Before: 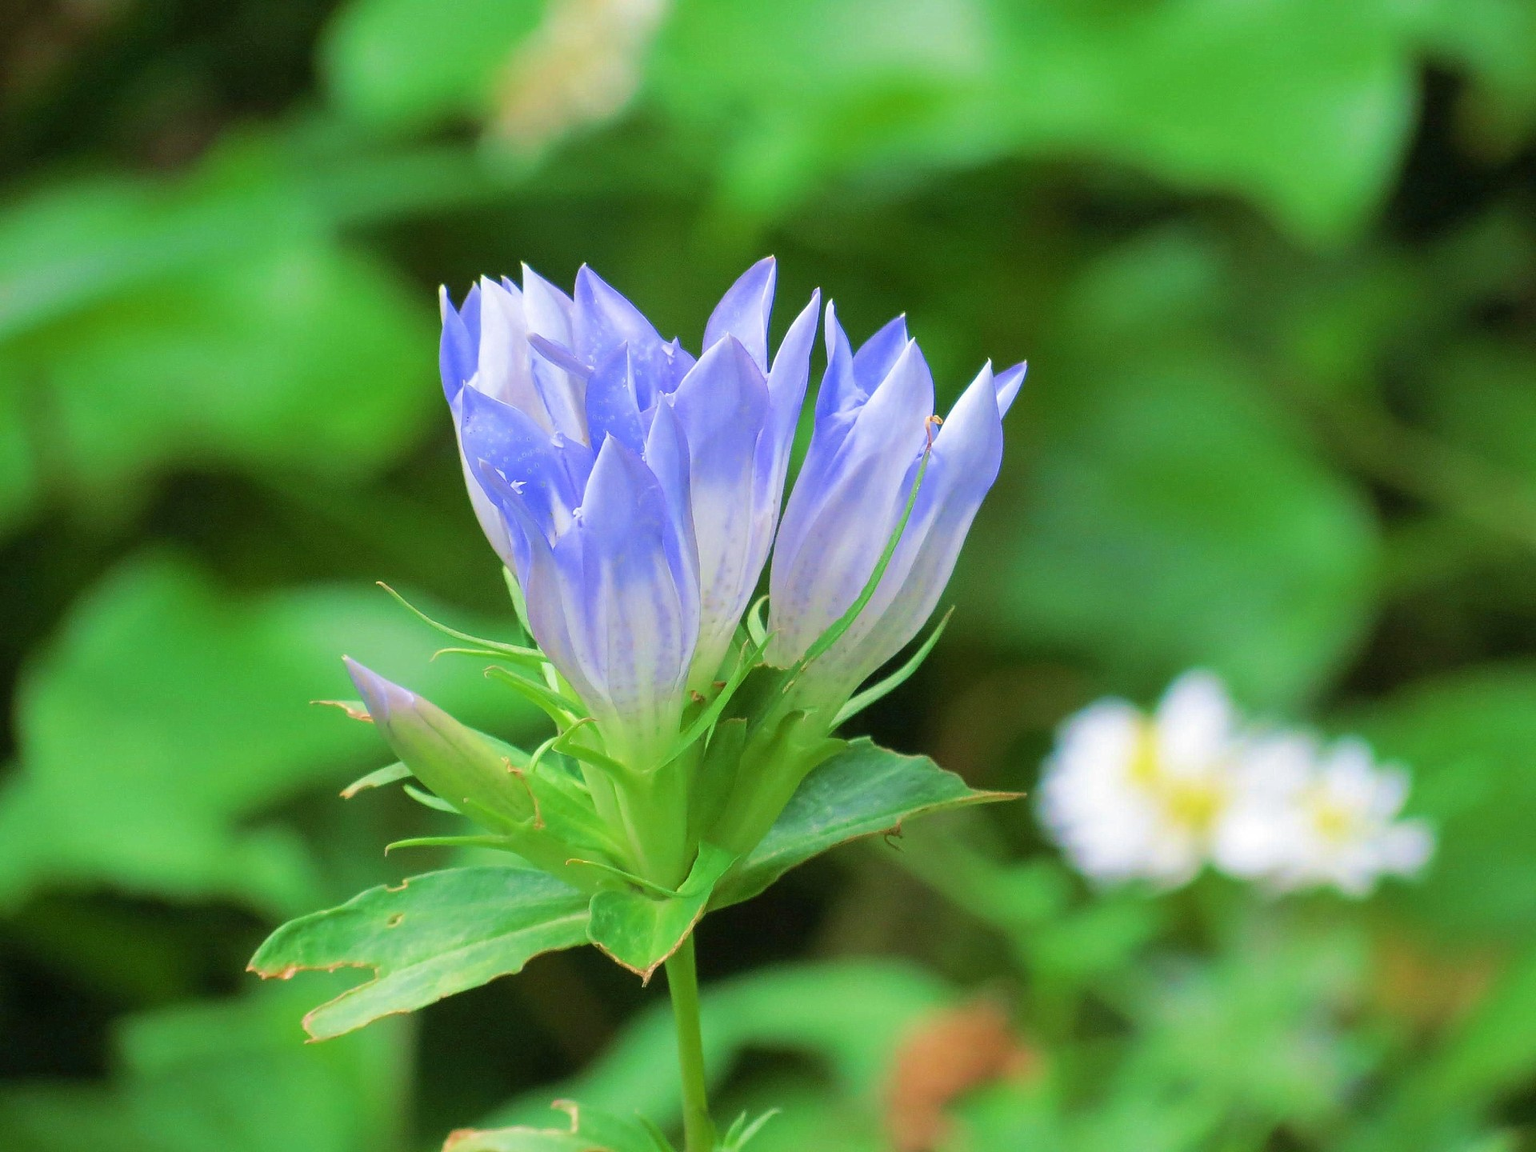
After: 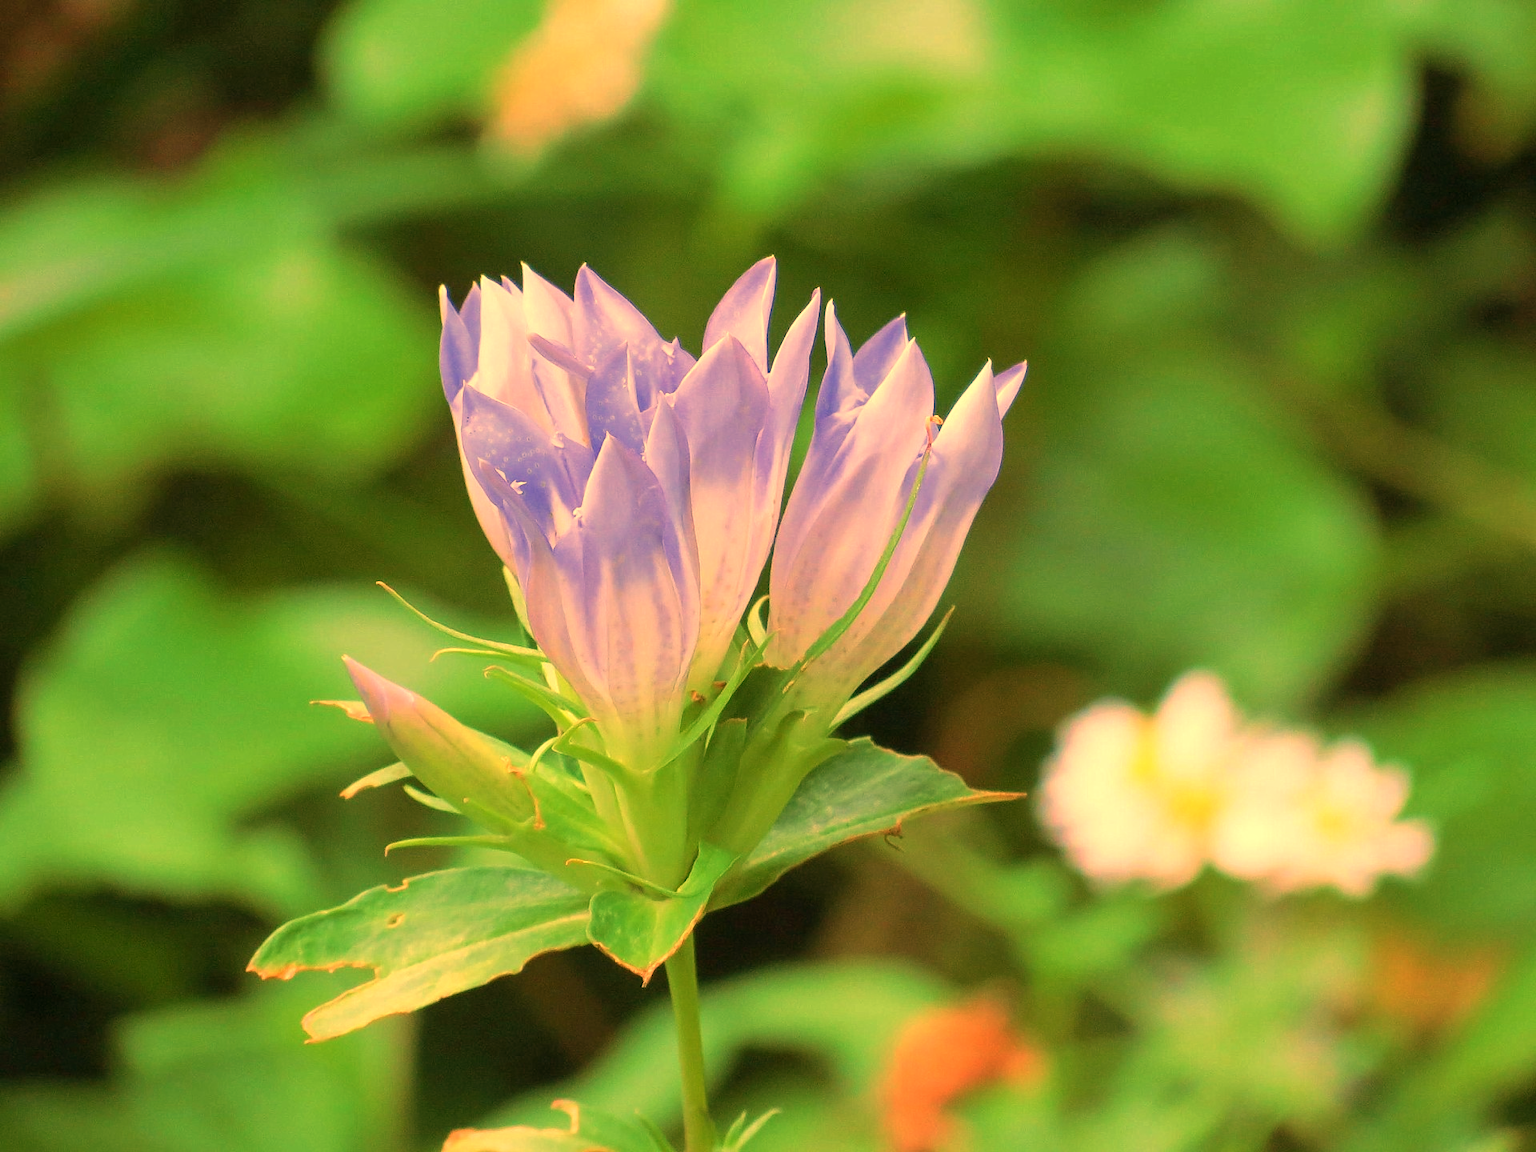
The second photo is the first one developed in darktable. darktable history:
white balance: red 1.467, blue 0.684
